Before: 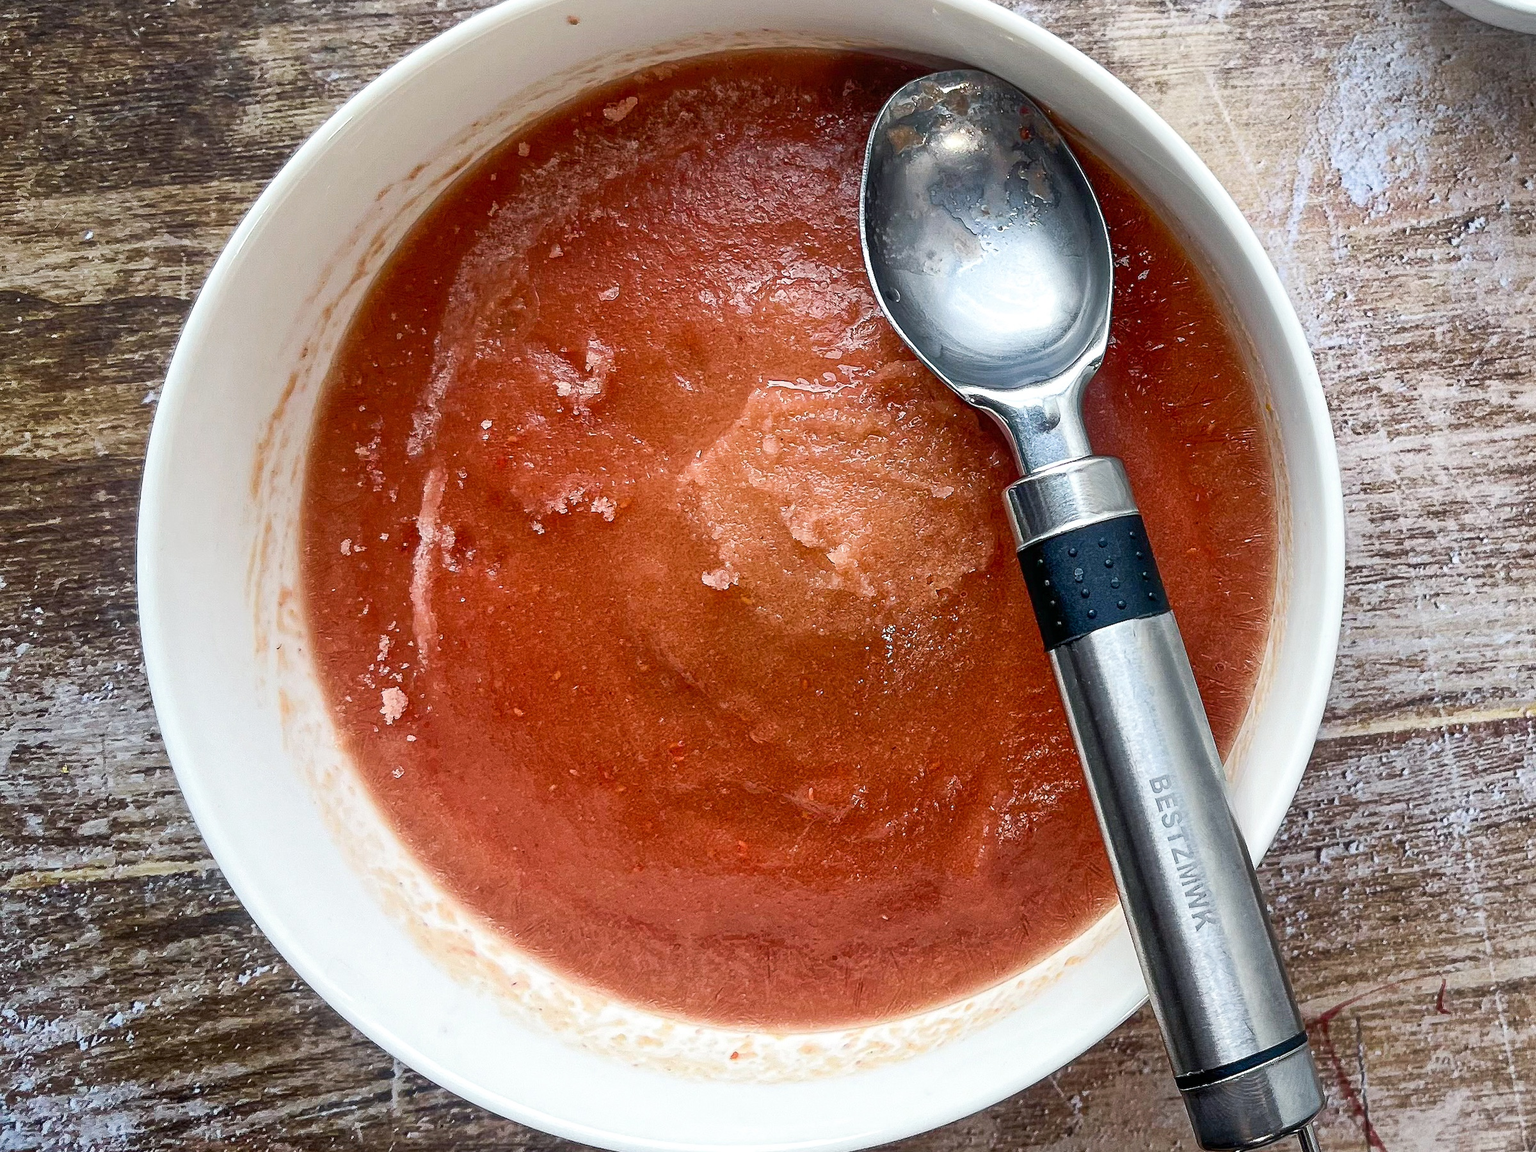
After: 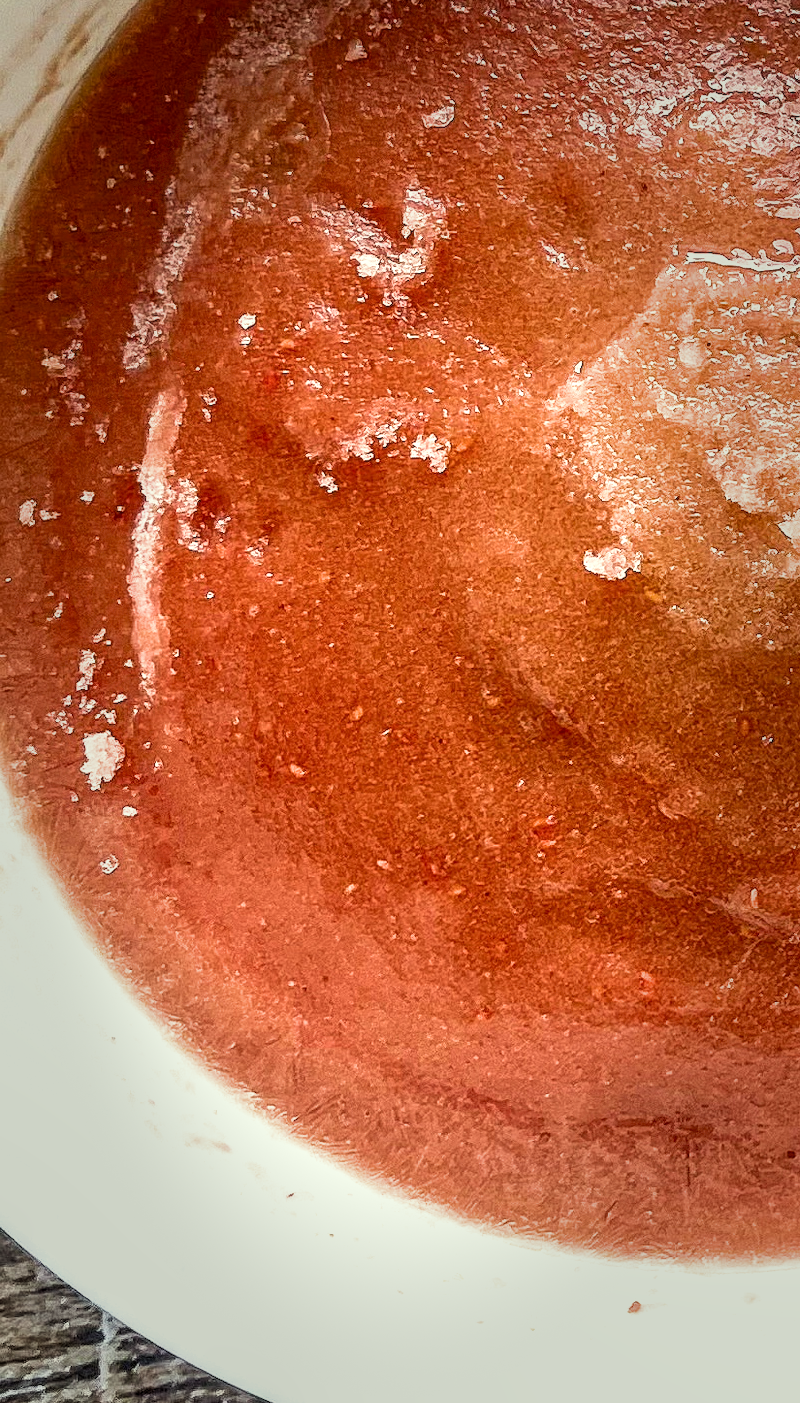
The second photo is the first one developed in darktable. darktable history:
crop and rotate: left 21.39%, top 19.017%, right 45.27%, bottom 2.983%
color correction: highlights a* -4.45, highlights b* 6.59
shadows and highlights: shadows 25.71, highlights -25.95, highlights color adjustment 0.273%
filmic rgb: middle gray luminance 8.66%, black relative exposure -6.32 EV, white relative exposure 2.71 EV, target black luminance 0%, hardness 4.78, latitude 73.66%, contrast 1.329, shadows ↔ highlights balance 10.1%, color science v6 (2022)
local contrast: detail 130%
exposure: black level correction 0.001, exposure 0.499 EV, compensate highlight preservation false
vignetting: fall-off start 49.23%, brightness -0.372, saturation 0.01, automatic ratio true, width/height ratio 1.293, dithering 8-bit output
